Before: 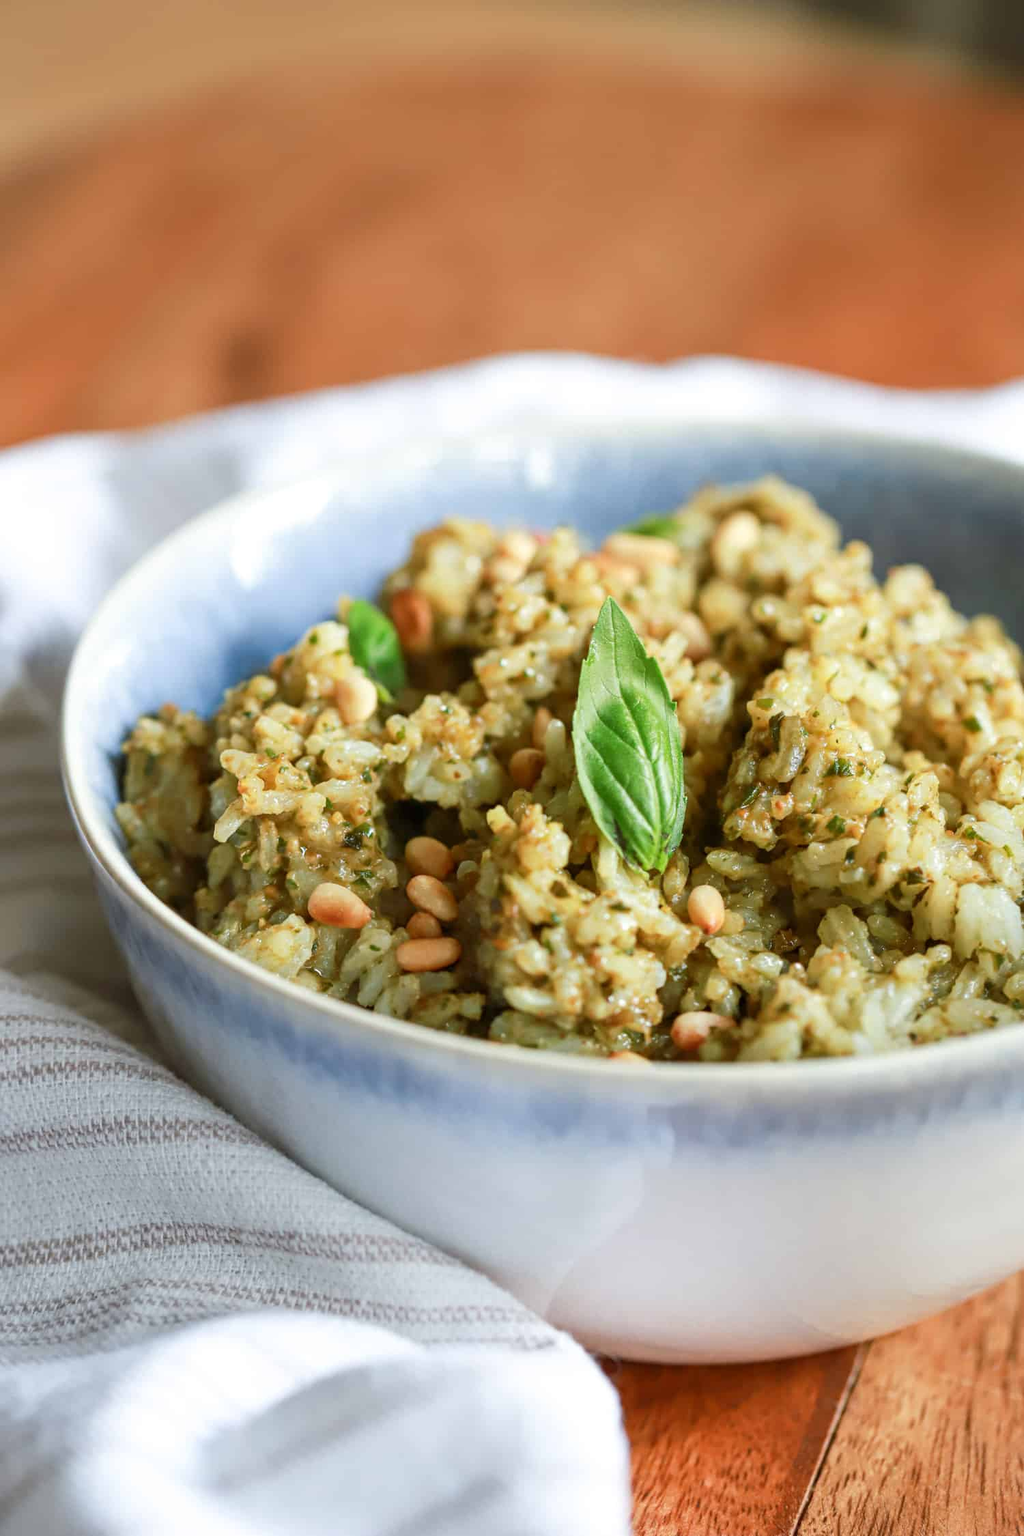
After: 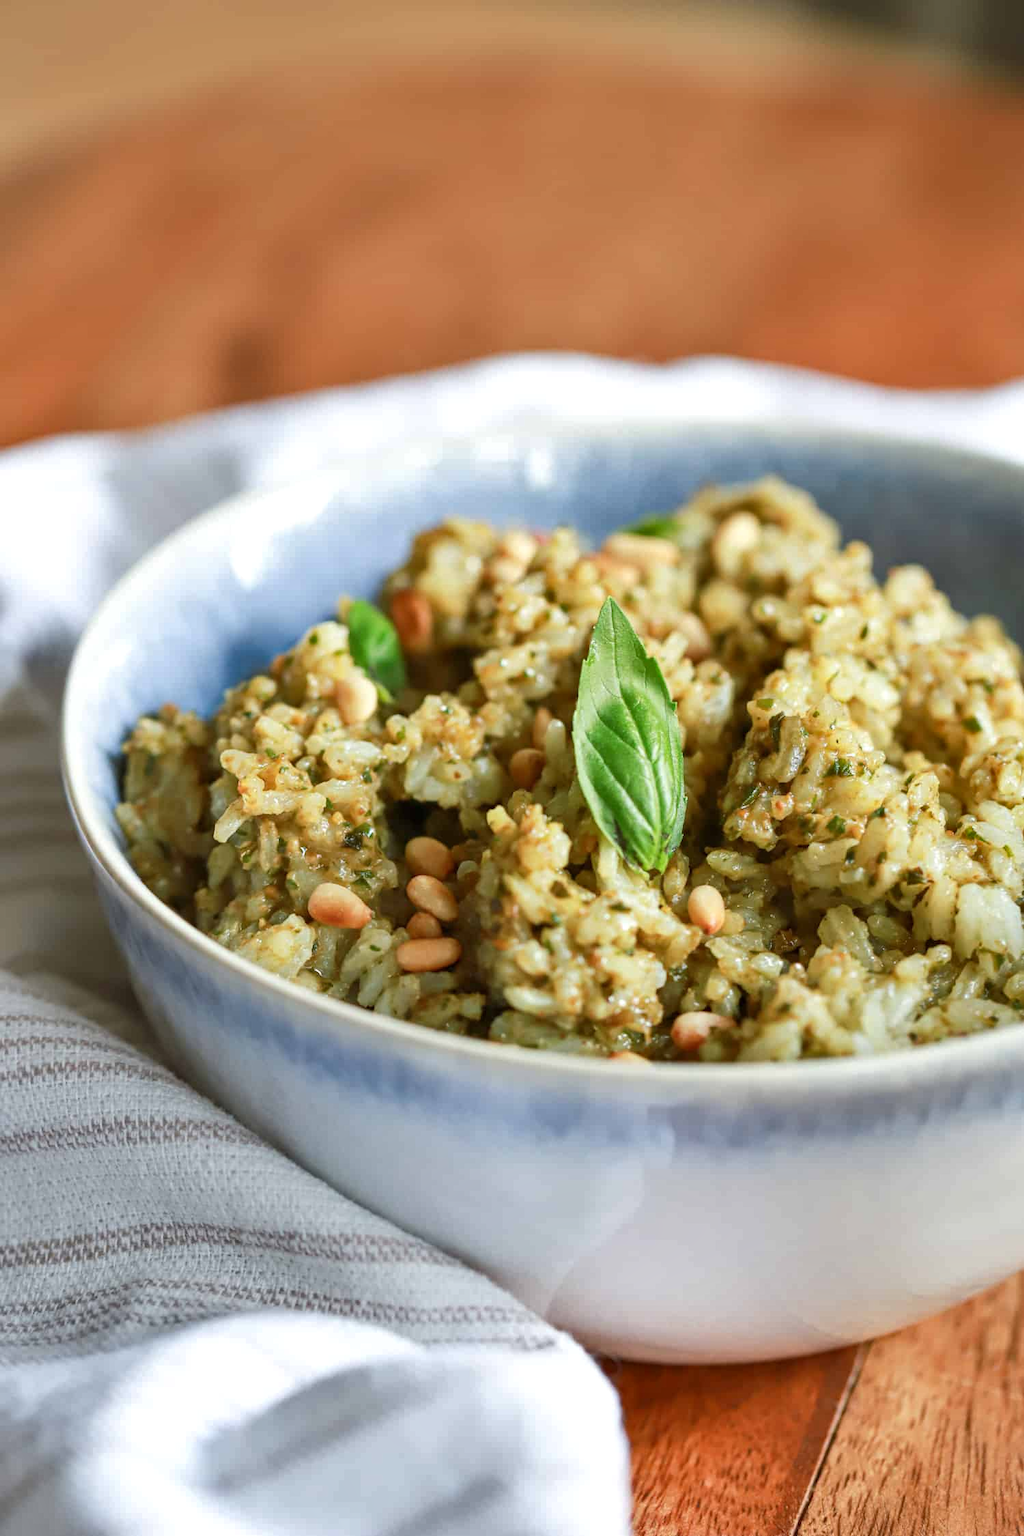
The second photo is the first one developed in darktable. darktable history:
shadows and highlights: shadows 11.8, white point adjustment 1.18, soften with gaussian
